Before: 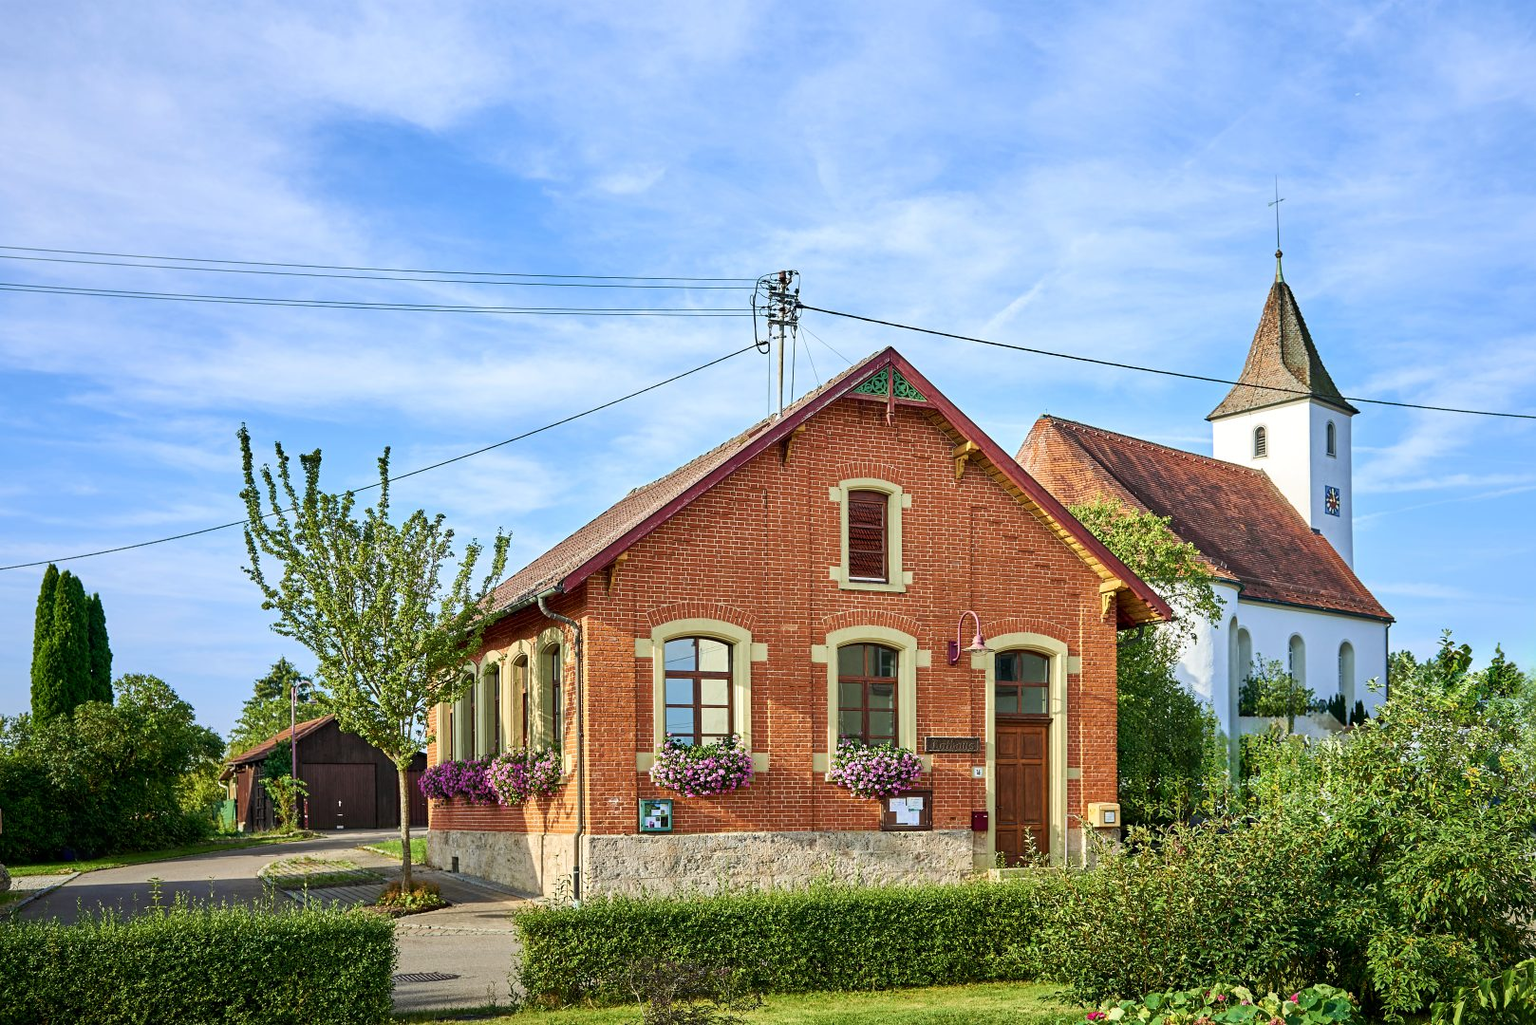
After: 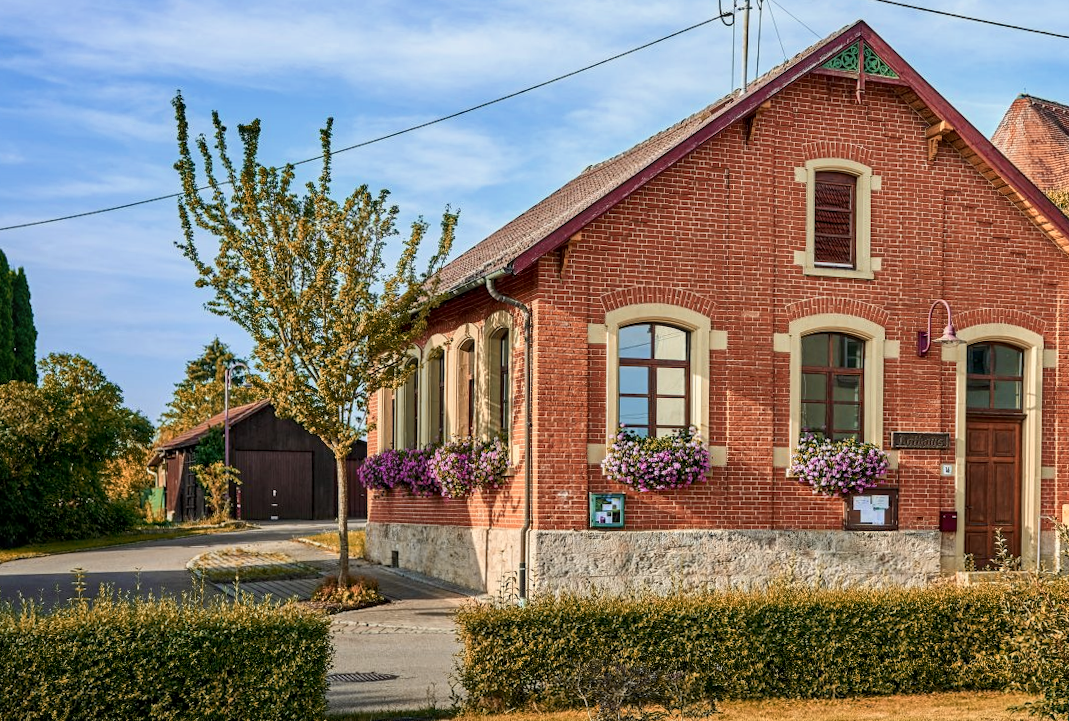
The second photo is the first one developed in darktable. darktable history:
local contrast: on, module defaults
exposure: exposure -0.184 EV, compensate highlight preservation false
crop and rotate: angle -0.853°, left 3.885%, top 31.758%, right 28.557%
color zones: curves: ch2 [(0, 0.5) (0.084, 0.497) (0.323, 0.335) (0.4, 0.497) (1, 0.5)]
